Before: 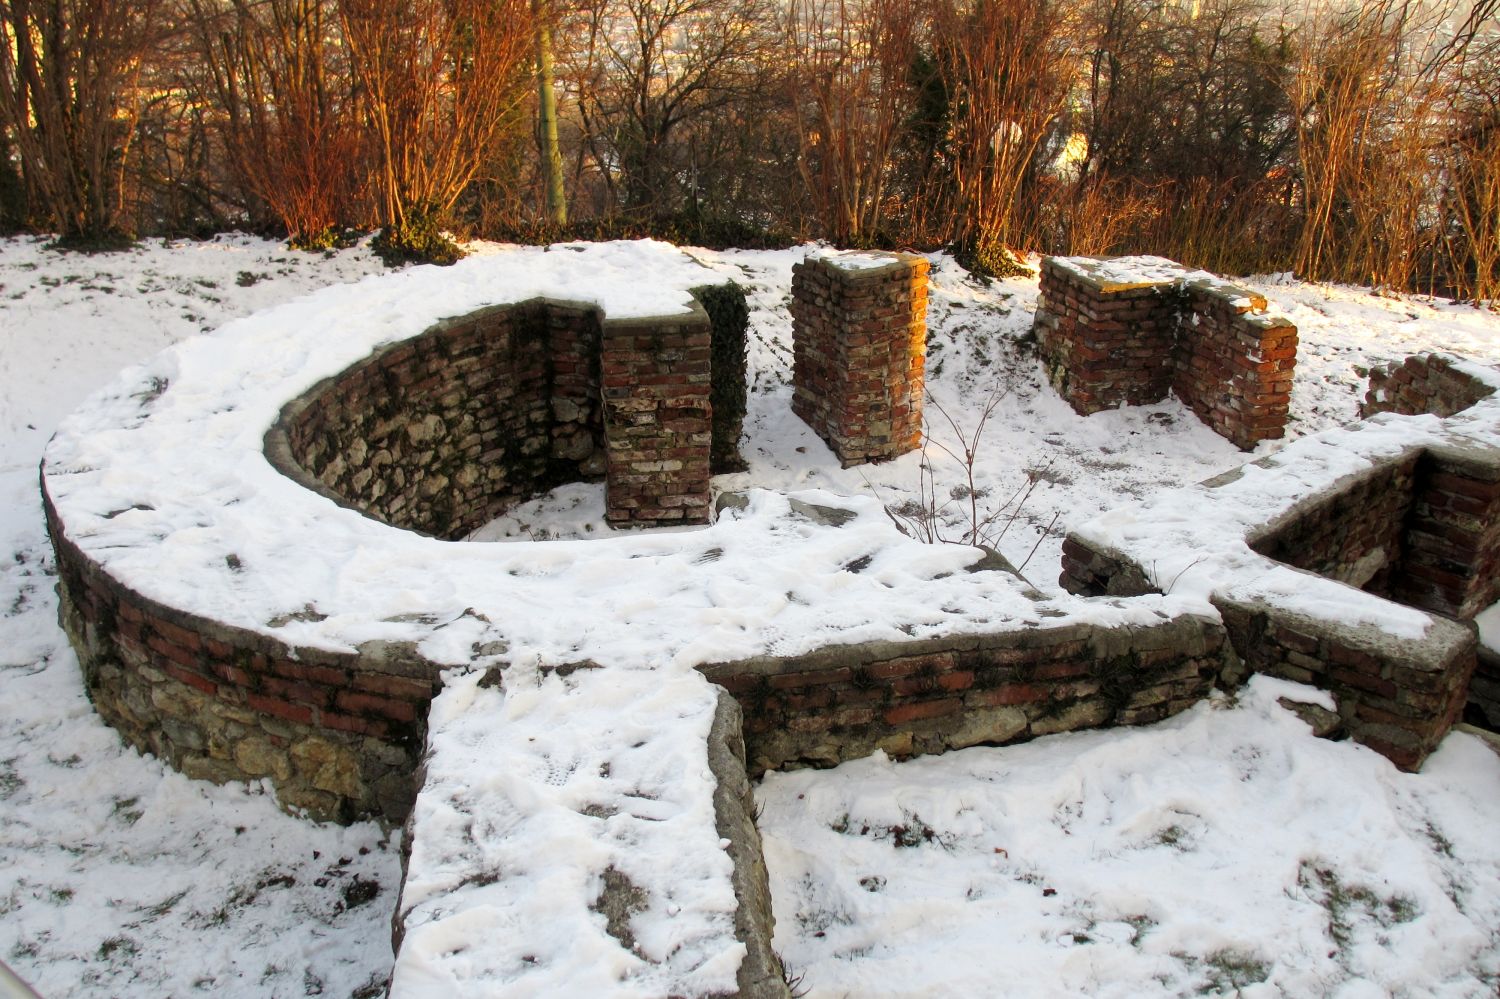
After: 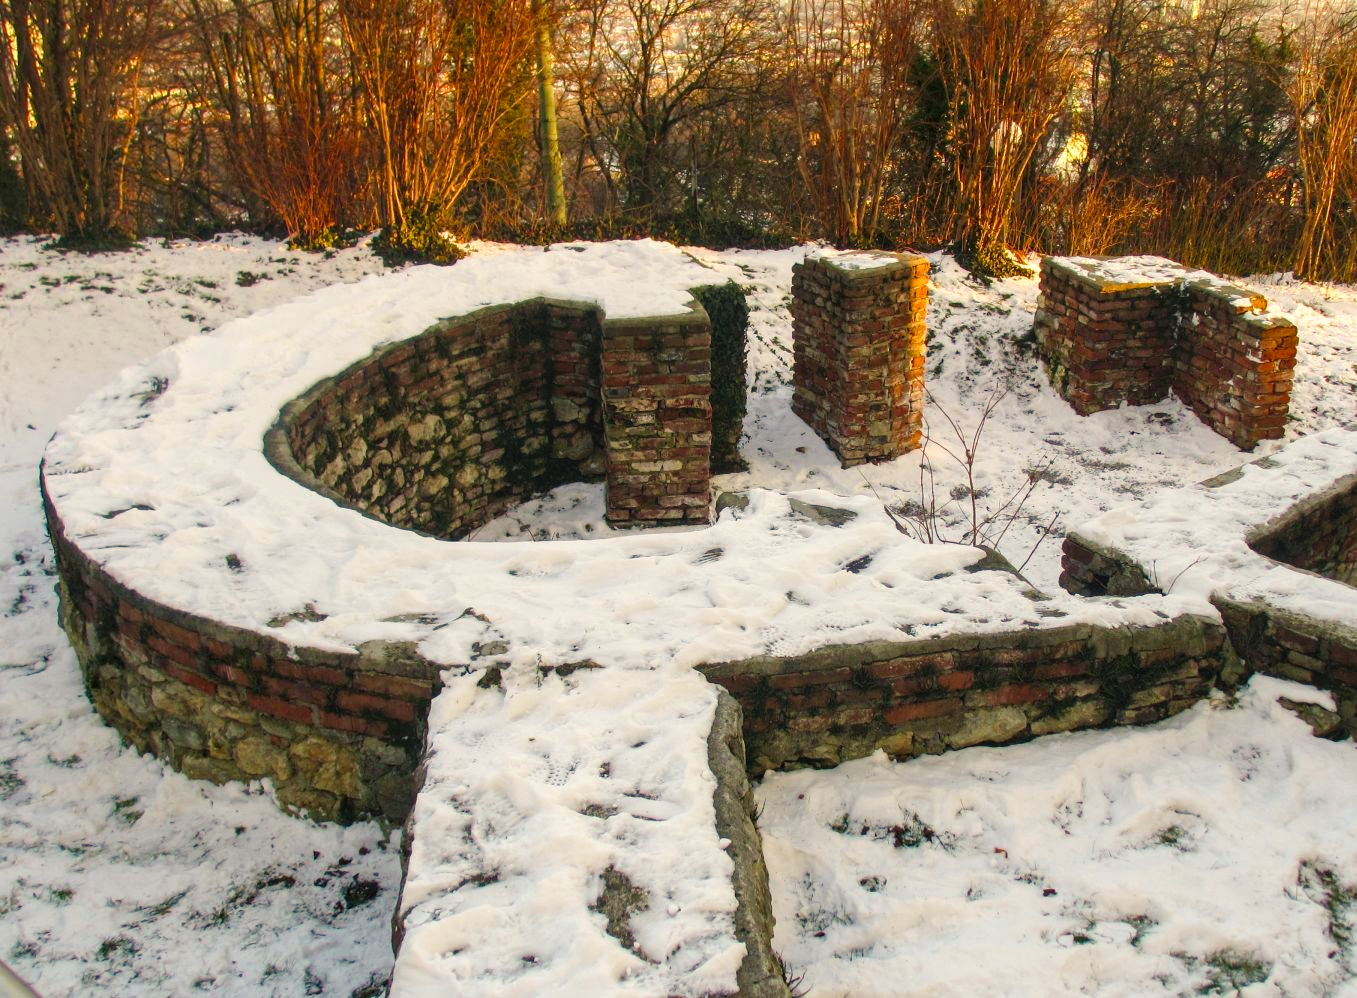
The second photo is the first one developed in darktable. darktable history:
color balance rgb: shadows lift › chroma 2%, shadows lift › hue 219.6°, power › hue 313.2°, highlights gain › chroma 3%, highlights gain › hue 75.6°, global offset › luminance 0.5%, perceptual saturation grading › global saturation 15.33%, perceptual saturation grading › highlights -19.33%, perceptual saturation grading › shadows 20%, global vibrance 20%
crop: right 9.509%, bottom 0.031%
local contrast: on, module defaults
velvia: on, module defaults
